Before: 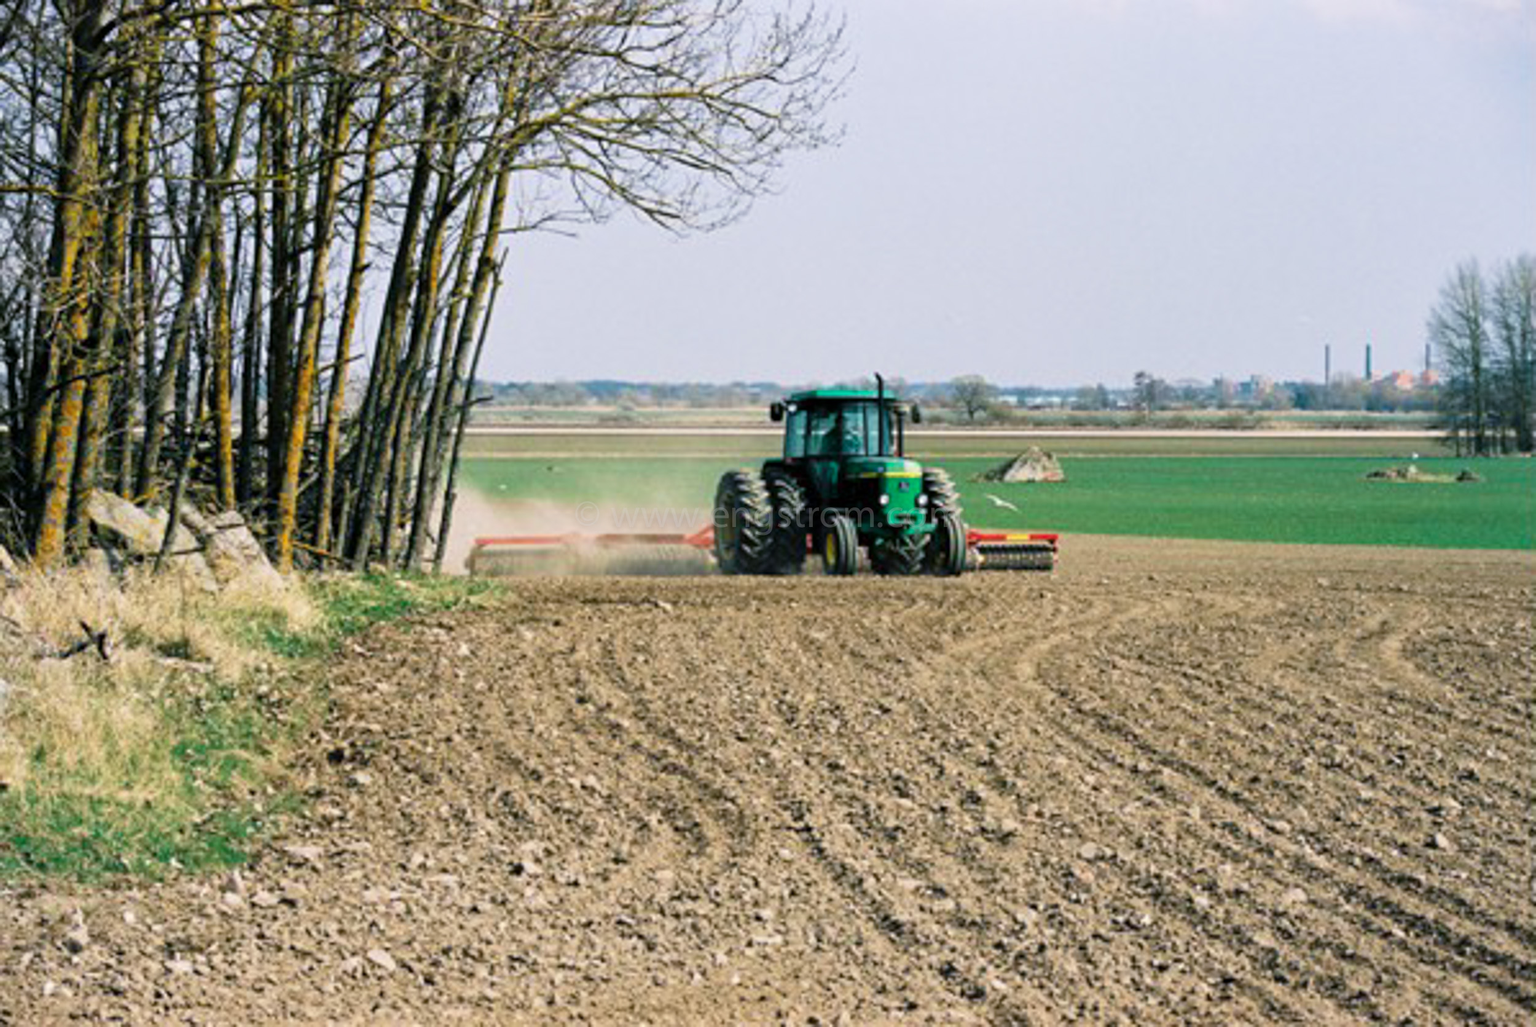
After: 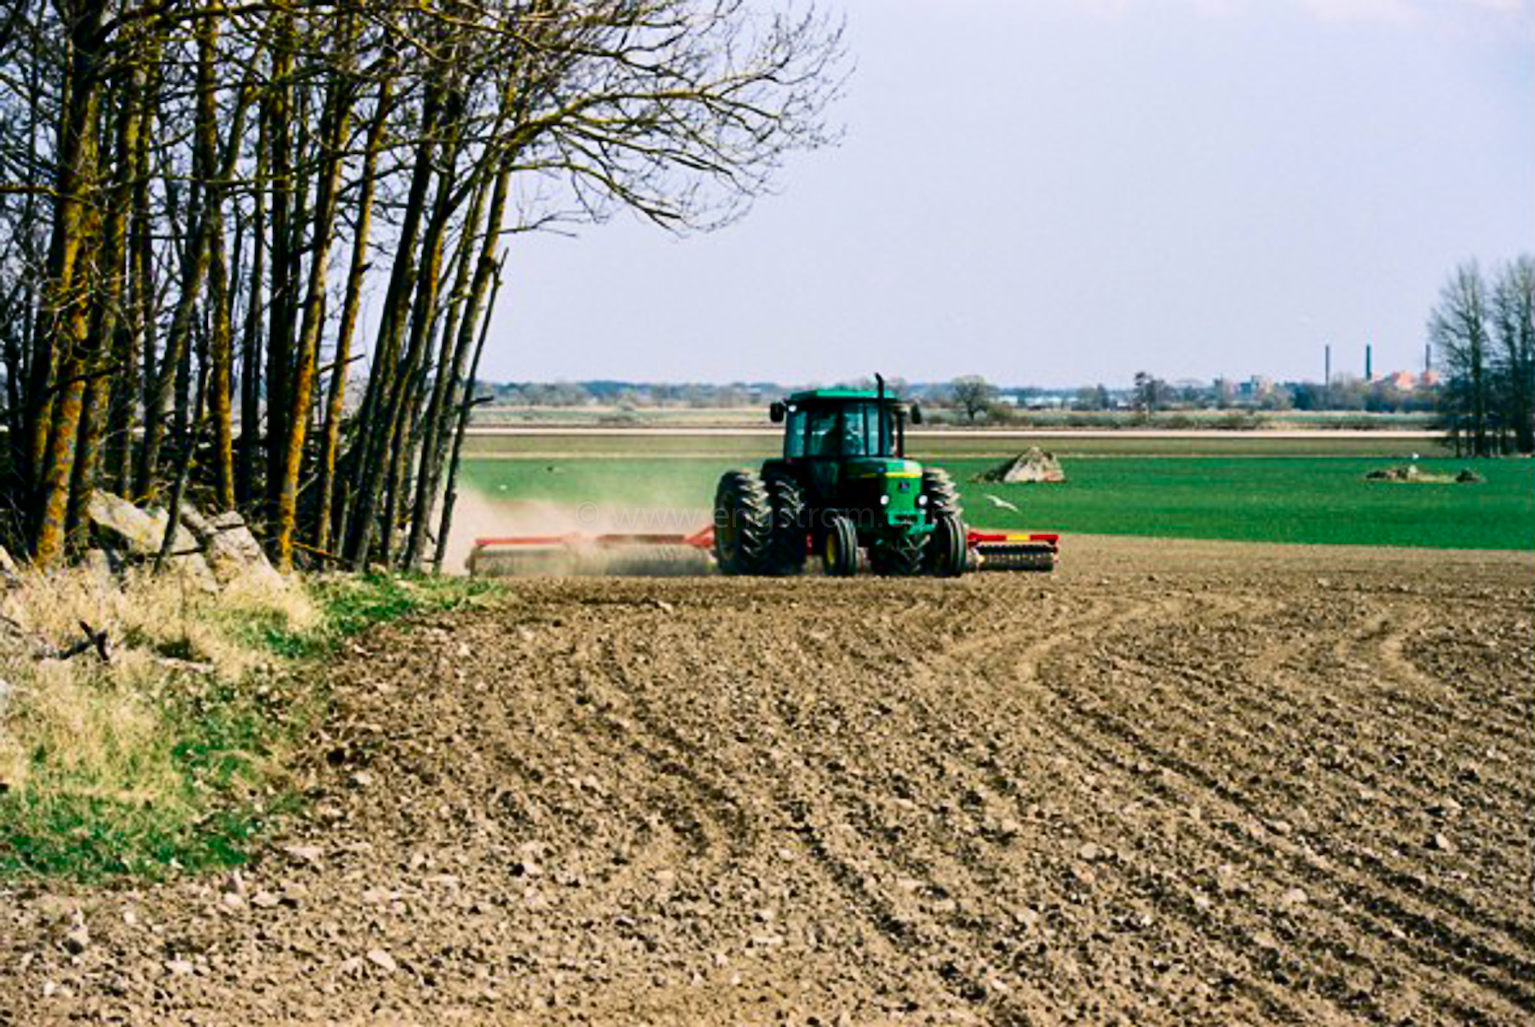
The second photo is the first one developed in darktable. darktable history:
contrast brightness saturation: contrast 0.221, brightness -0.183, saturation 0.242
